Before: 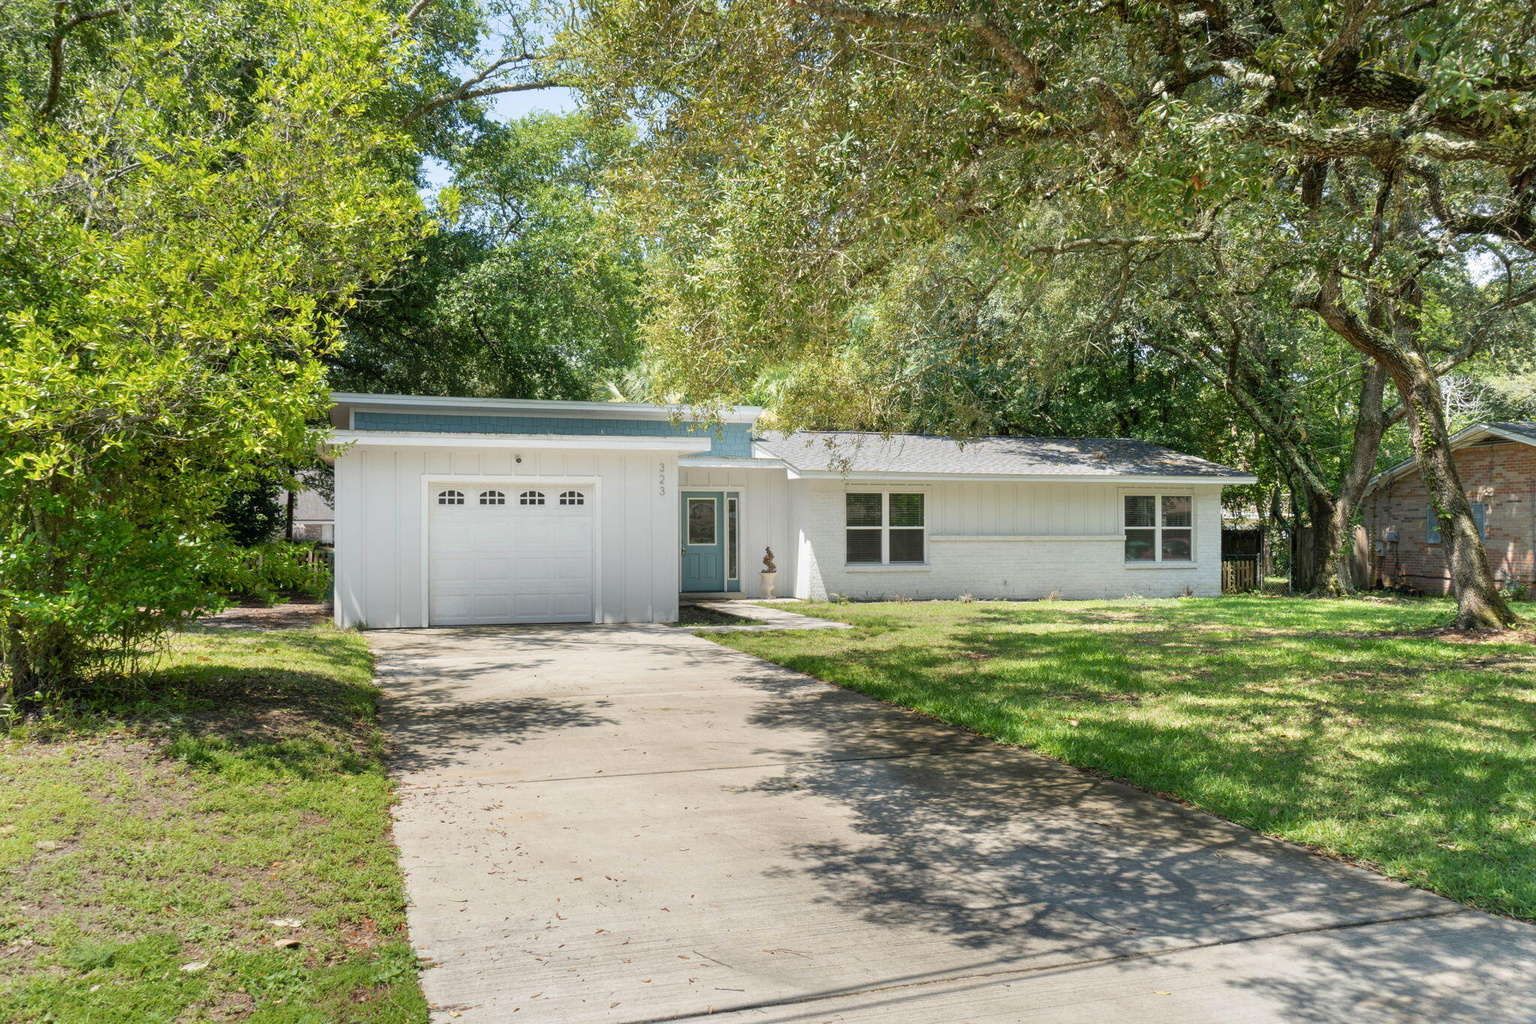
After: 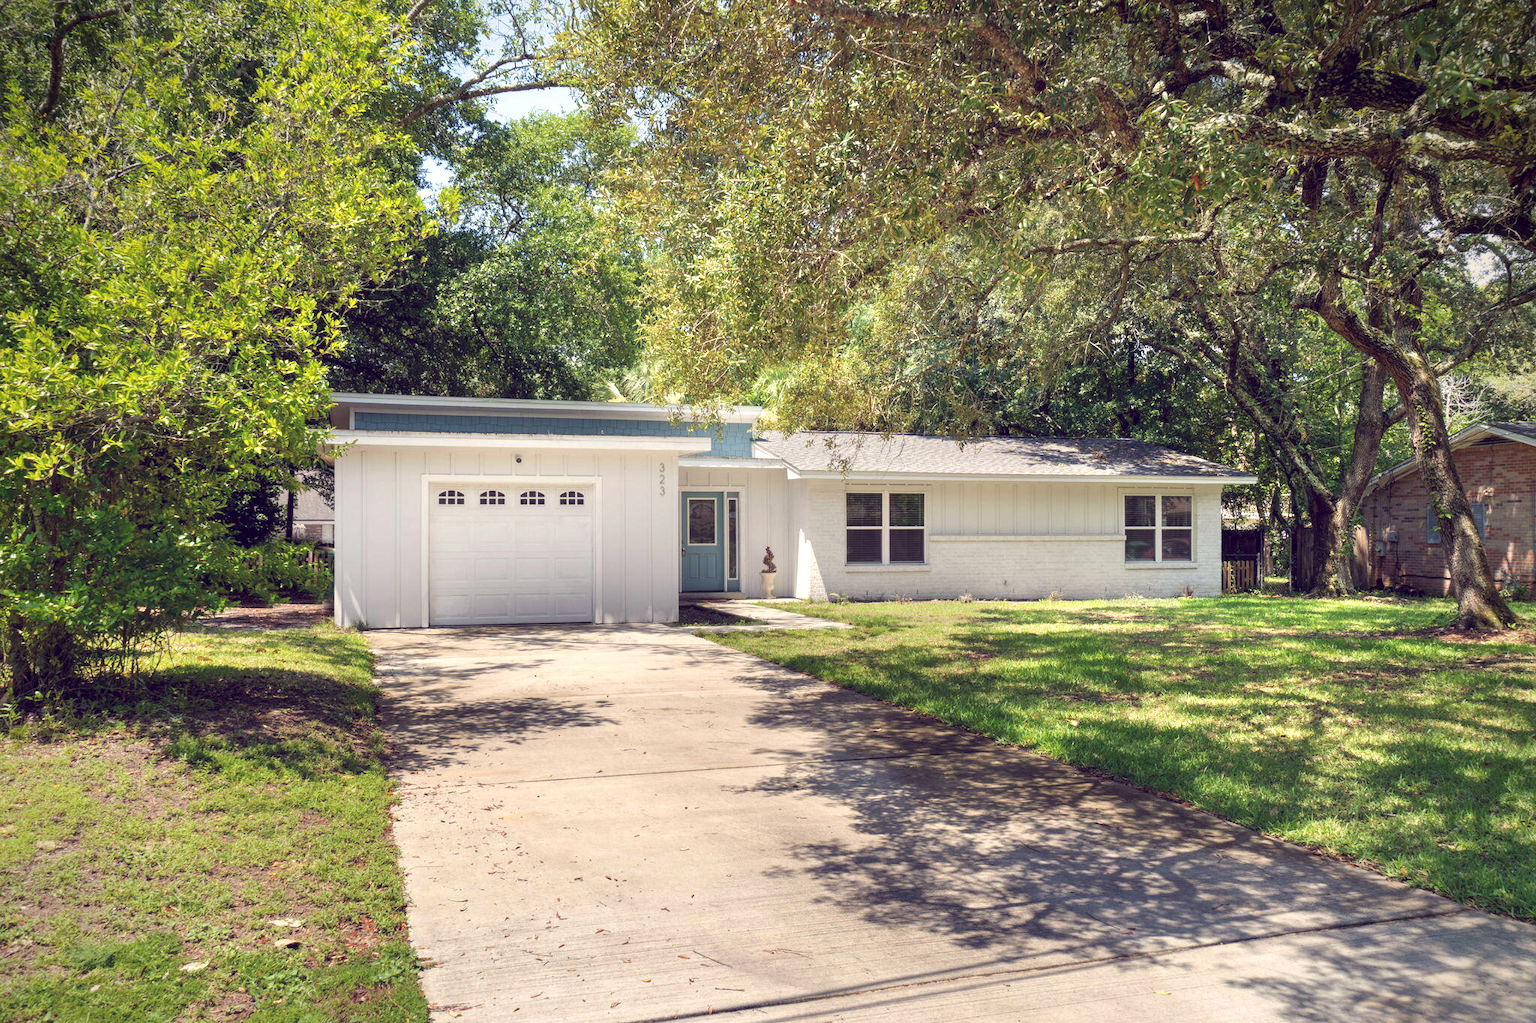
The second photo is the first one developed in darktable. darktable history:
color balance: lift [1.001, 0.997, 0.99, 1.01], gamma [1.007, 1, 0.975, 1.025], gain [1, 1.065, 1.052, 0.935], contrast 13.25%
vignetting: brightness -0.629, saturation -0.007, center (-0.028, 0.239)
